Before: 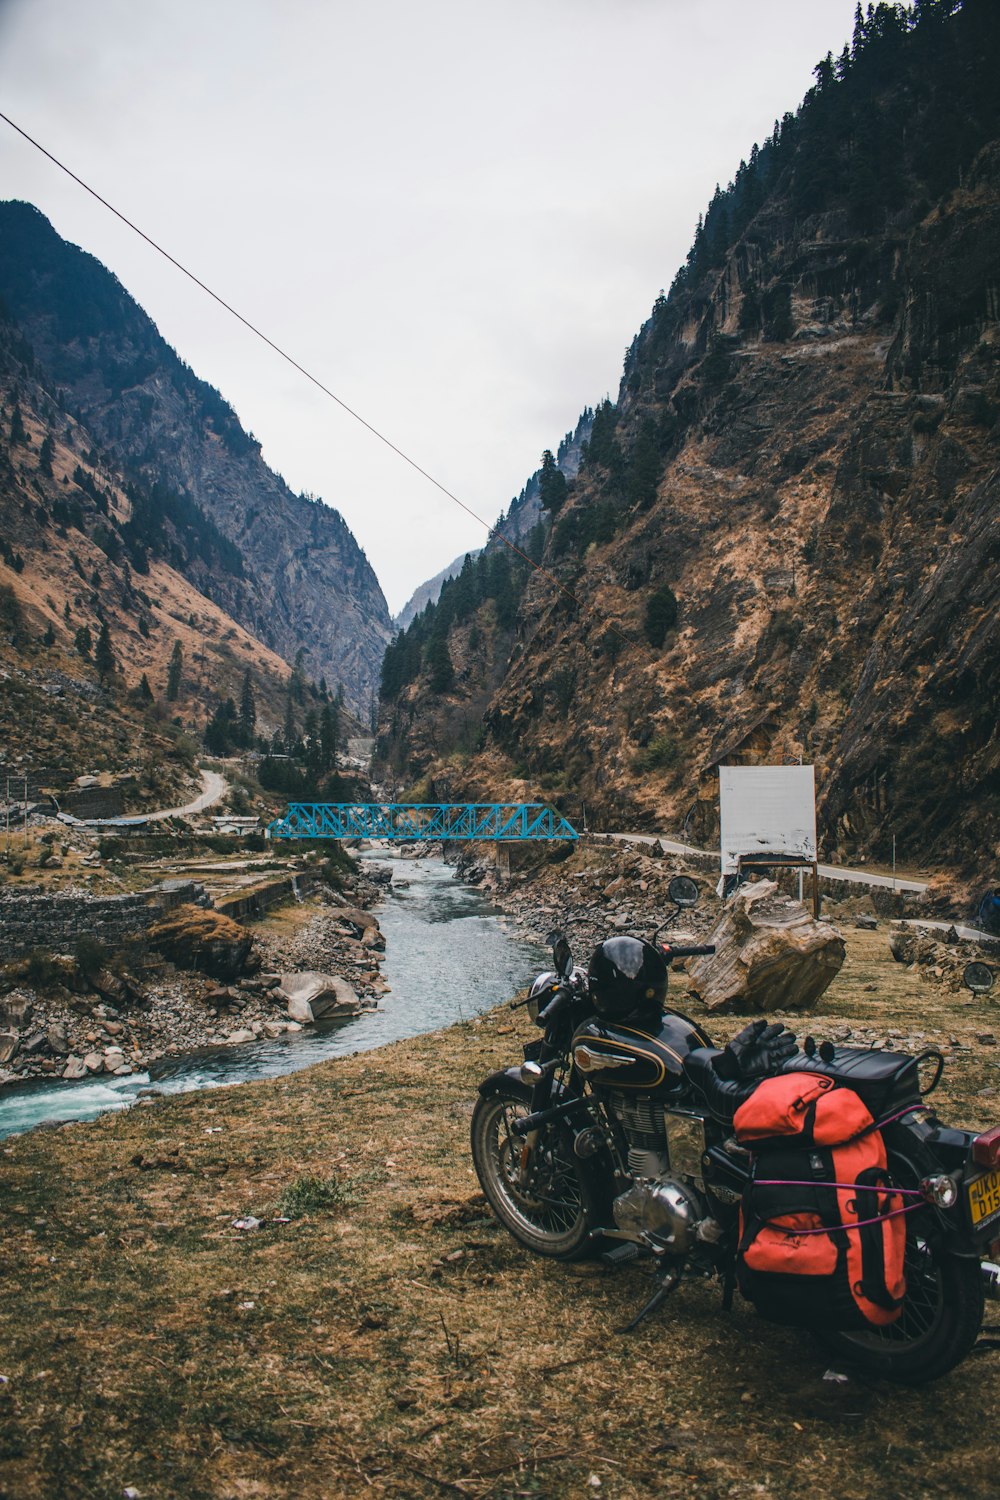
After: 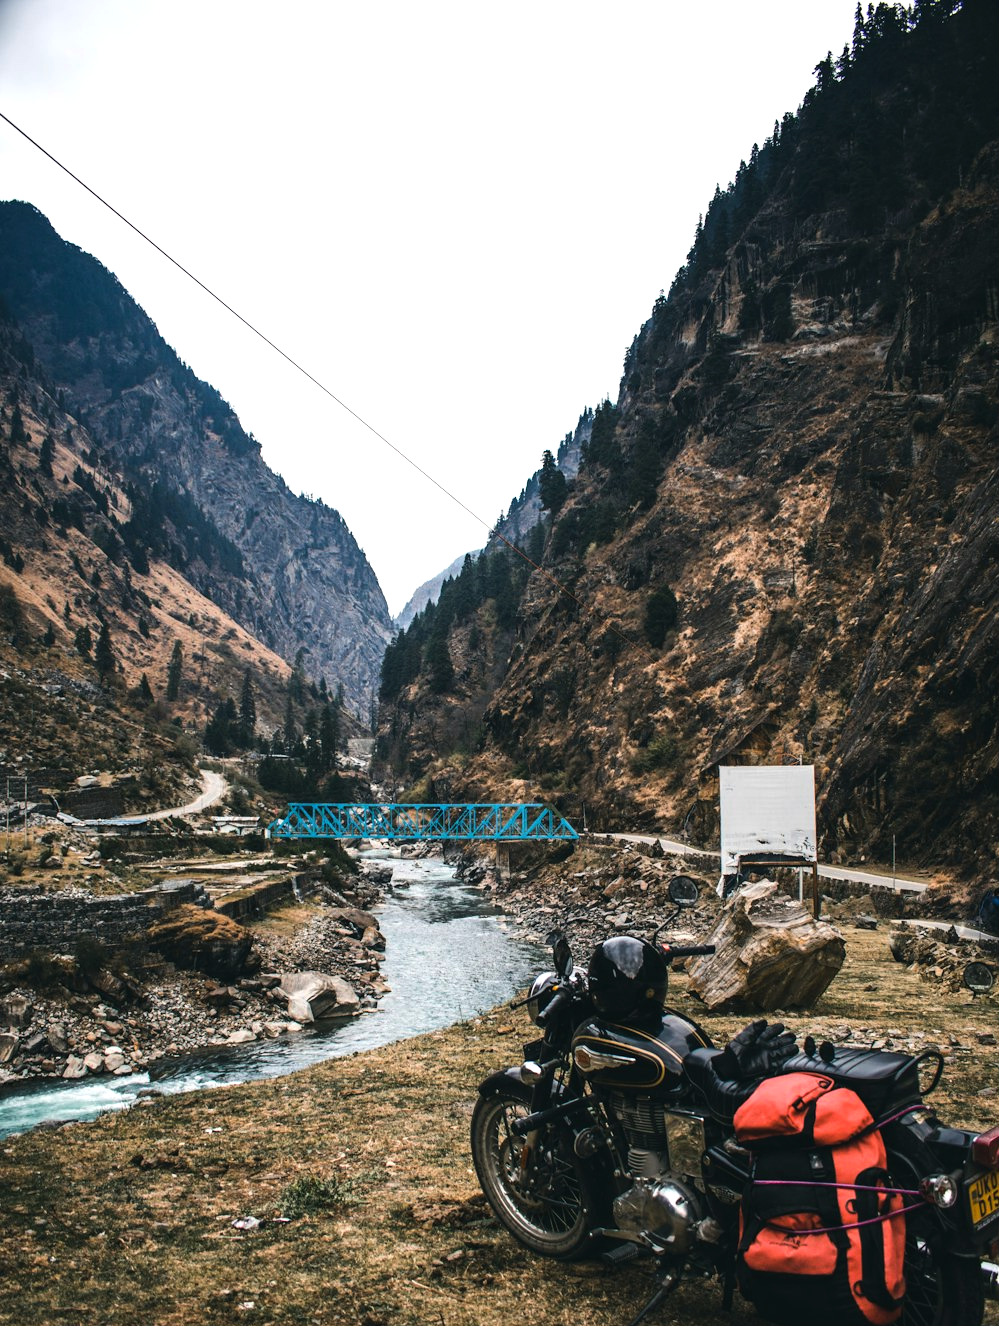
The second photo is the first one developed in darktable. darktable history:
crop and rotate: top 0%, bottom 11.551%
tone equalizer: -8 EV -0.765 EV, -7 EV -0.69 EV, -6 EV -0.612 EV, -5 EV -0.363 EV, -3 EV 0.393 EV, -2 EV 0.6 EV, -1 EV 0.69 EV, +0 EV 0.737 EV, edges refinement/feathering 500, mask exposure compensation -1.57 EV, preserve details no
